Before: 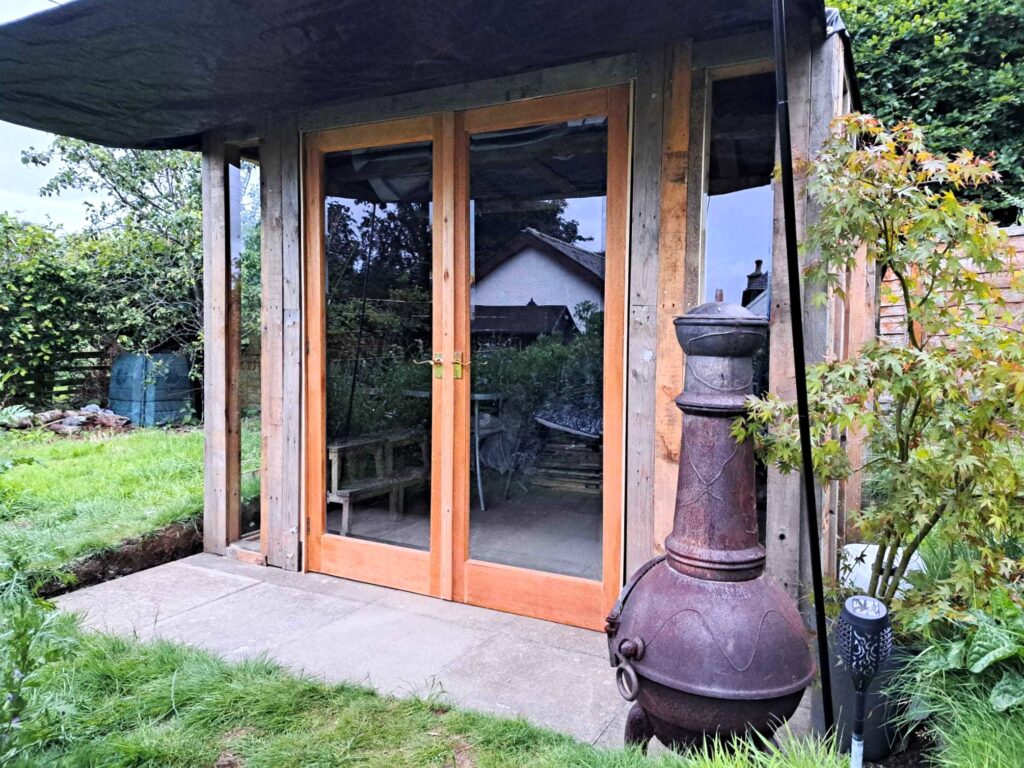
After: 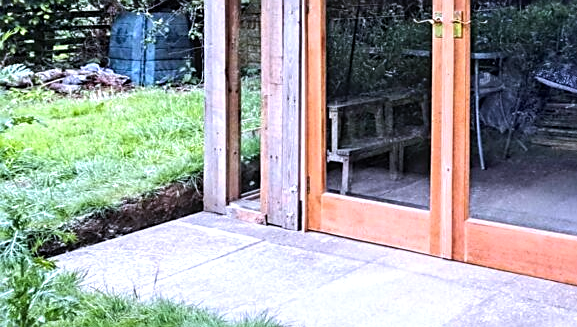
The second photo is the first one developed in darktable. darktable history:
sharpen: on, module defaults
tone equalizer: -8 EV -0.417 EV, -7 EV -0.389 EV, -6 EV -0.333 EV, -5 EV -0.222 EV, -3 EV 0.222 EV, -2 EV 0.333 EV, -1 EV 0.389 EV, +0 EV 0.417 EV, edges refinement/feathering 500, mask exposure compensation -1.57 EV, preserve details no
crop: top 44.483%, right 43.593%, bottom 12.892%
white balance: red 0.967, blue 1.119, emerald 0.756
local contrast: on, module defaults
